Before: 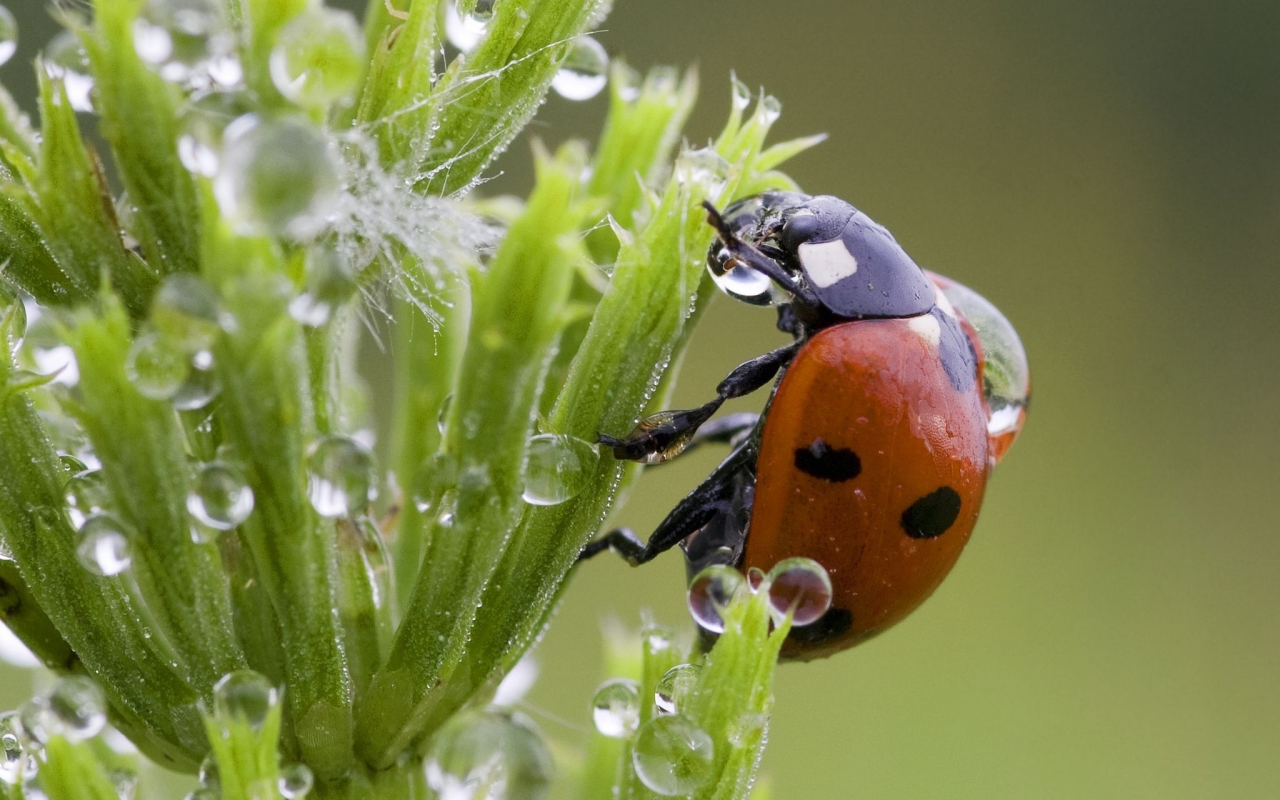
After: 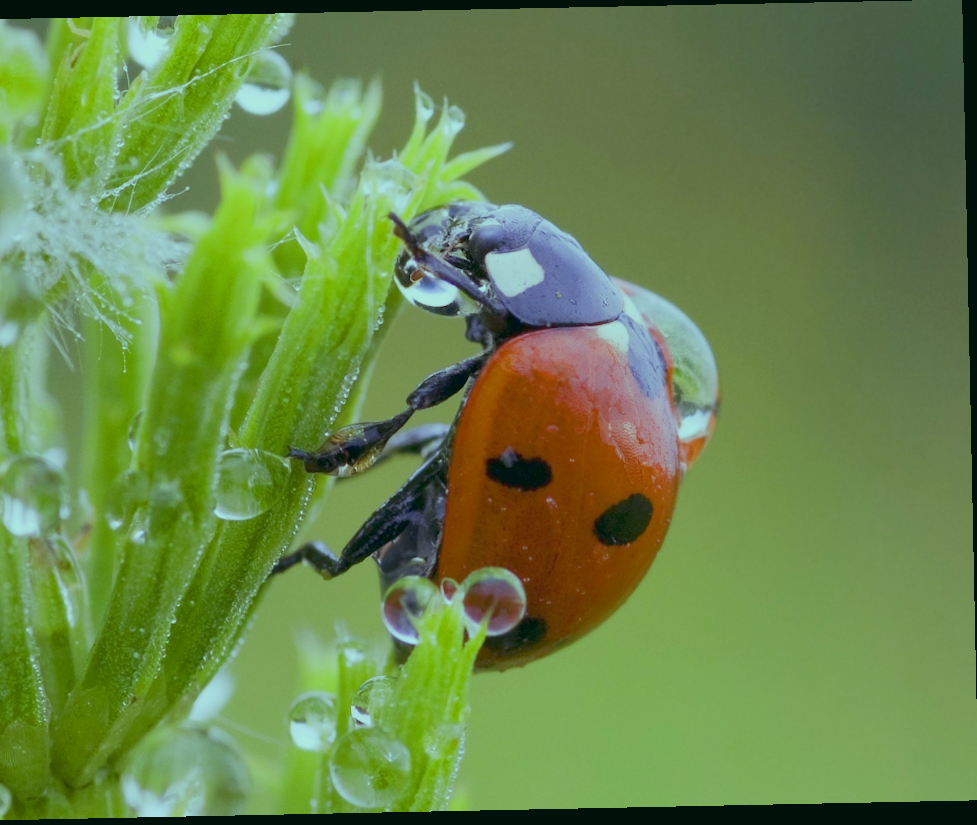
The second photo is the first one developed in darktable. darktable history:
color balance: mode lift, gamma, gain (sRGB), lift [0.997, 0.979, 1.021, 1.011], gamma [1, 1.084, 0.916, 0.998], gain [1, 0.87, 1.13, 1.101], contrast 4.55%, contrast fulcrum 38.24%, output saturation 104.09%
crop and rotate: left 24.6%
rotate and perspective: rotation -1.17°, automatic cropping off
exposure: exposure 0.127 EV, compensate highlight preservation false
color balance rgb: contrast -30%
contrast brightness saturation: contrast 0.04, saturation 0.07
